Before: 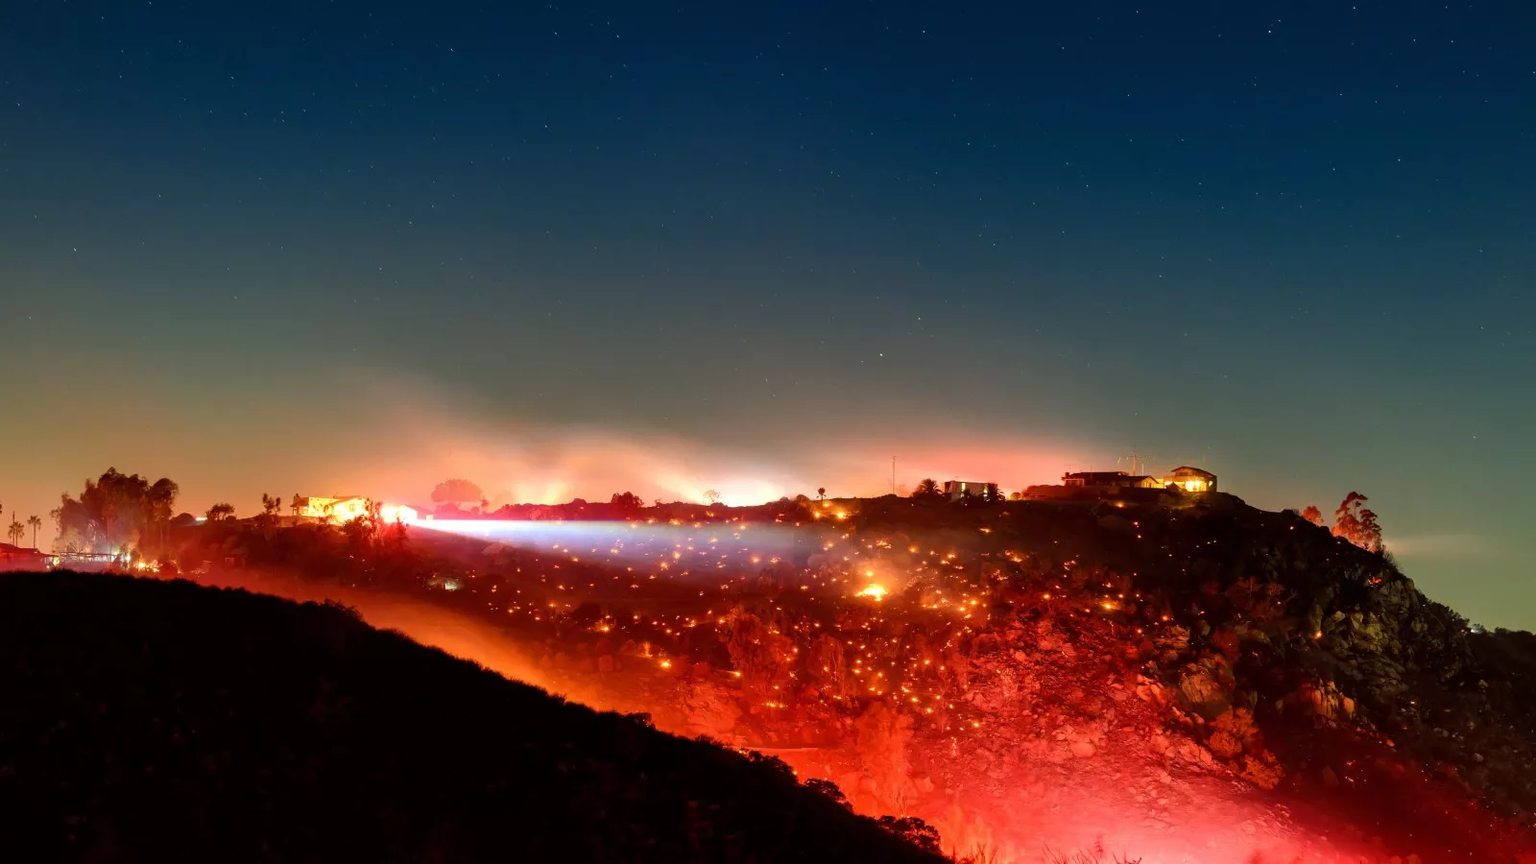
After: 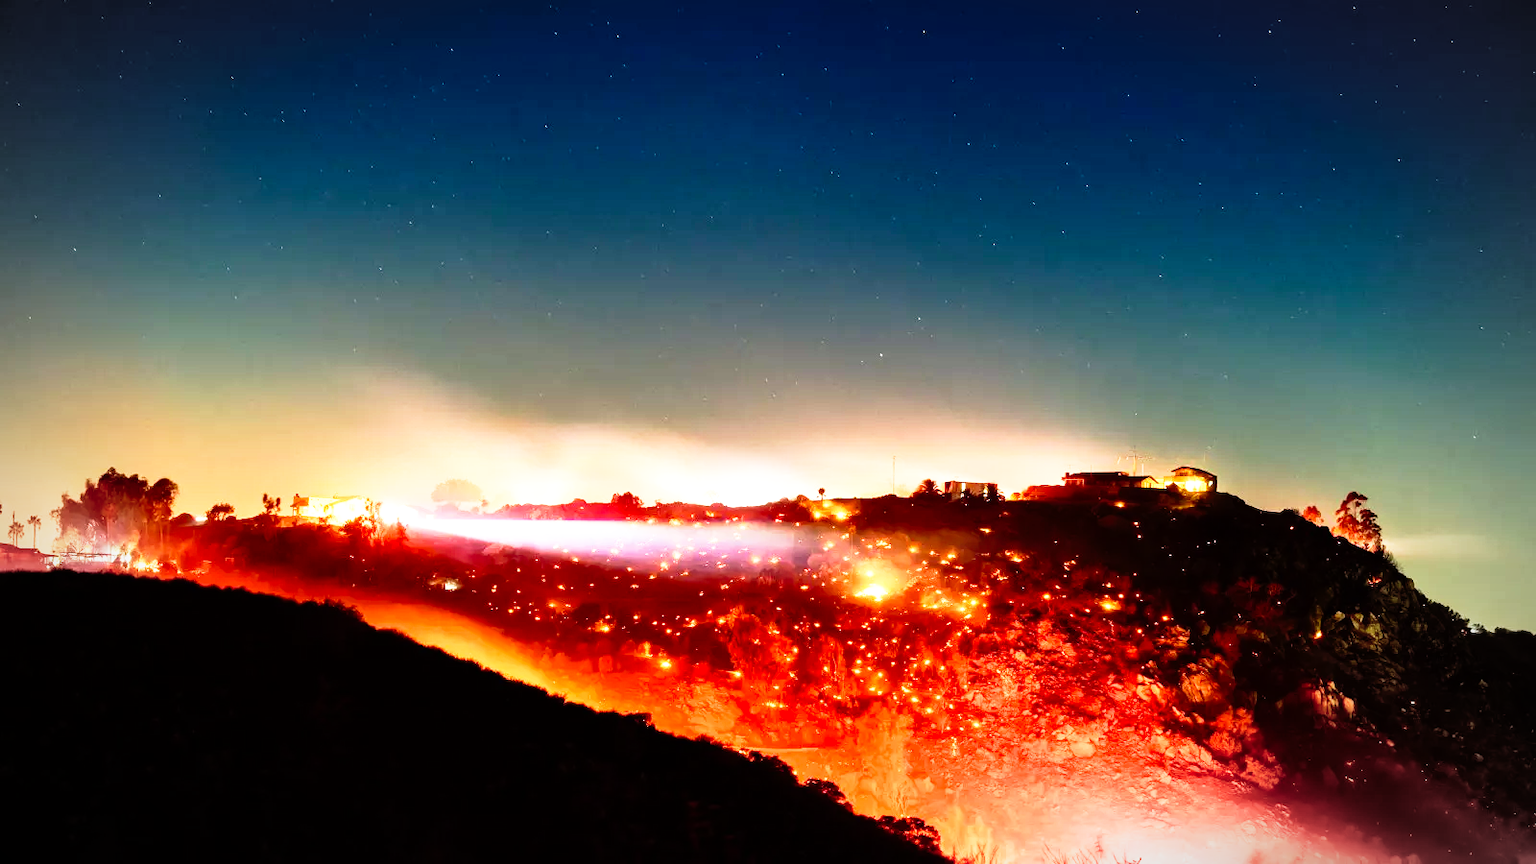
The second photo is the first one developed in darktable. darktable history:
vignetting: fall-off start 79.43%, saturation -0.649, width/height ratio 1.327, unbound false
base curve: curves: ch0 [(0, 0) (0.012, 0.01) (0.073, 0.168) (0.31, 0.711) (0.645, 0.957) (1, 1)], preserve colors none
velvia: on, module defaults
tone equalizer: -8 EV -0.75 EV, -7 EV -0.7 EV, -6 EV -0.6 EV, -5 EV -0.4 EV, -3 EV 0.4 EV, -2 EV 0.6 EV, -1 EV 0.7 EV, +0 EV 0.75 EV, edges refinement/feathering 500, mask exposure compensation -1.57 EV, preserve details no
